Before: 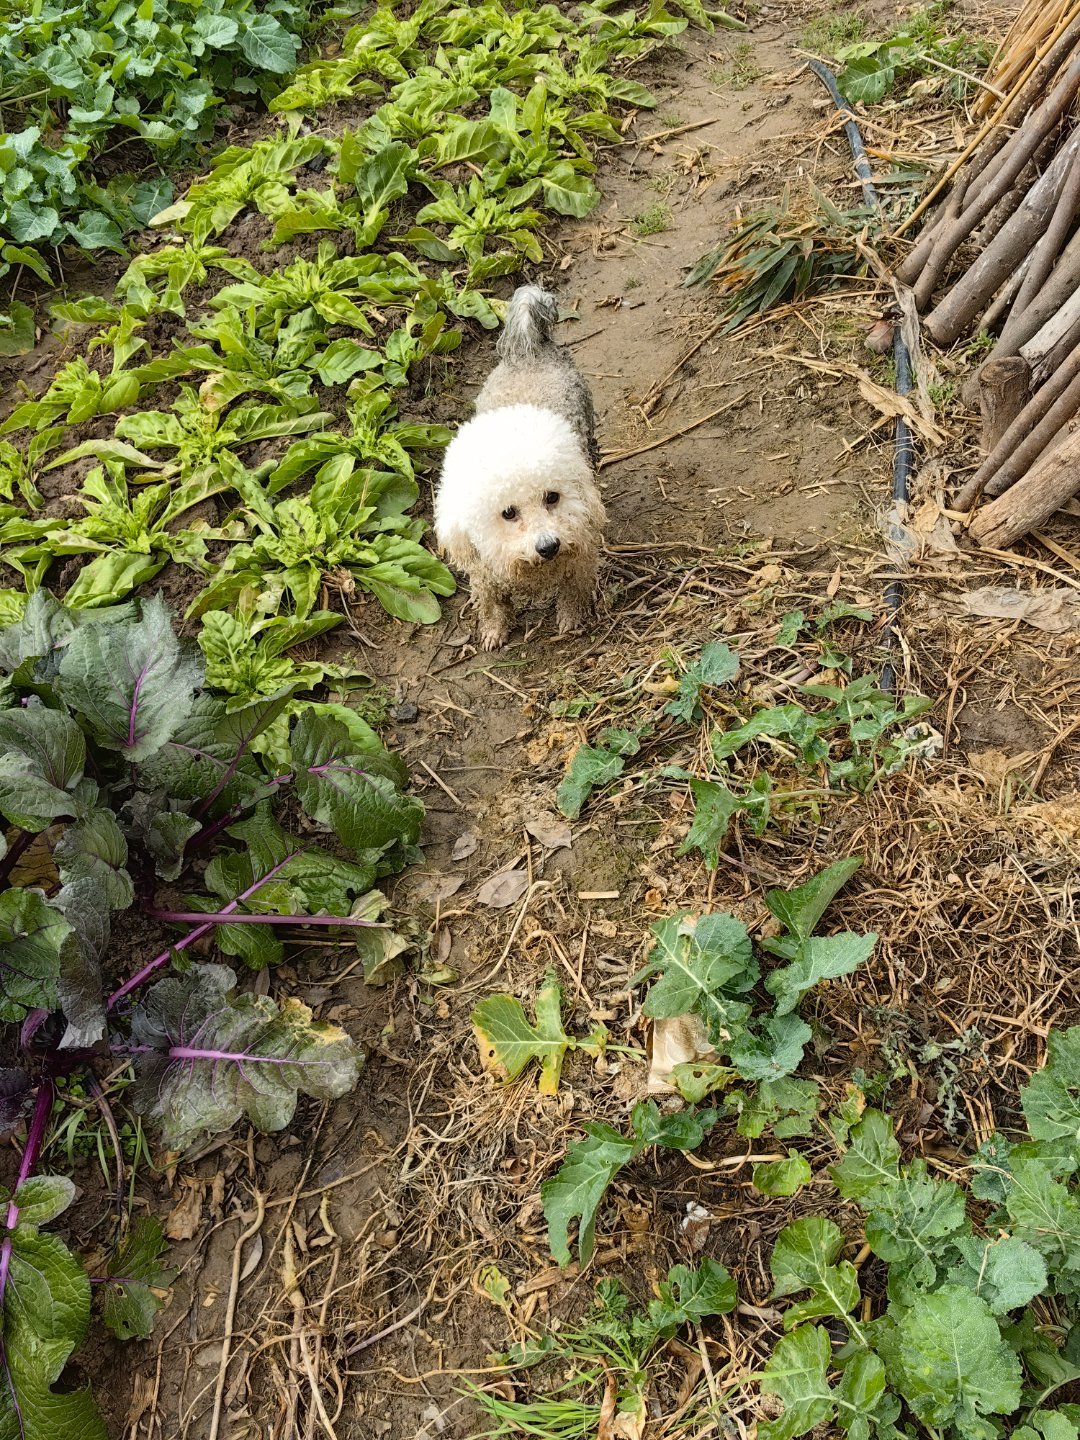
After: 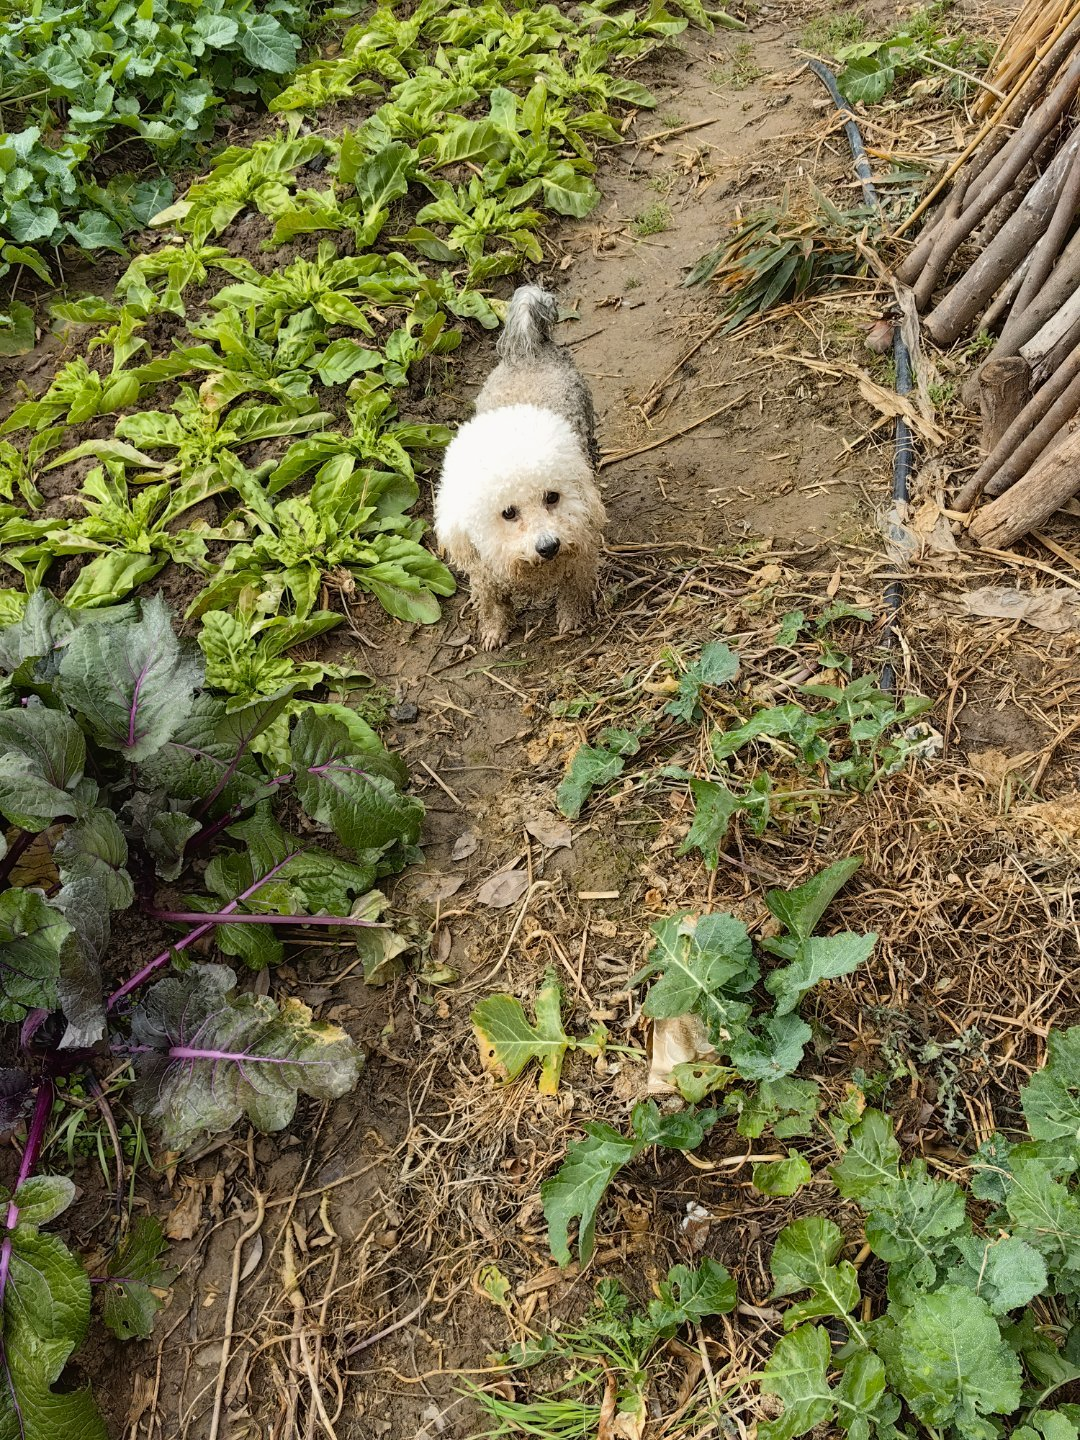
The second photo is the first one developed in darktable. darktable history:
exposure: exposure -0.065 EV, compensate highlight preservation false
